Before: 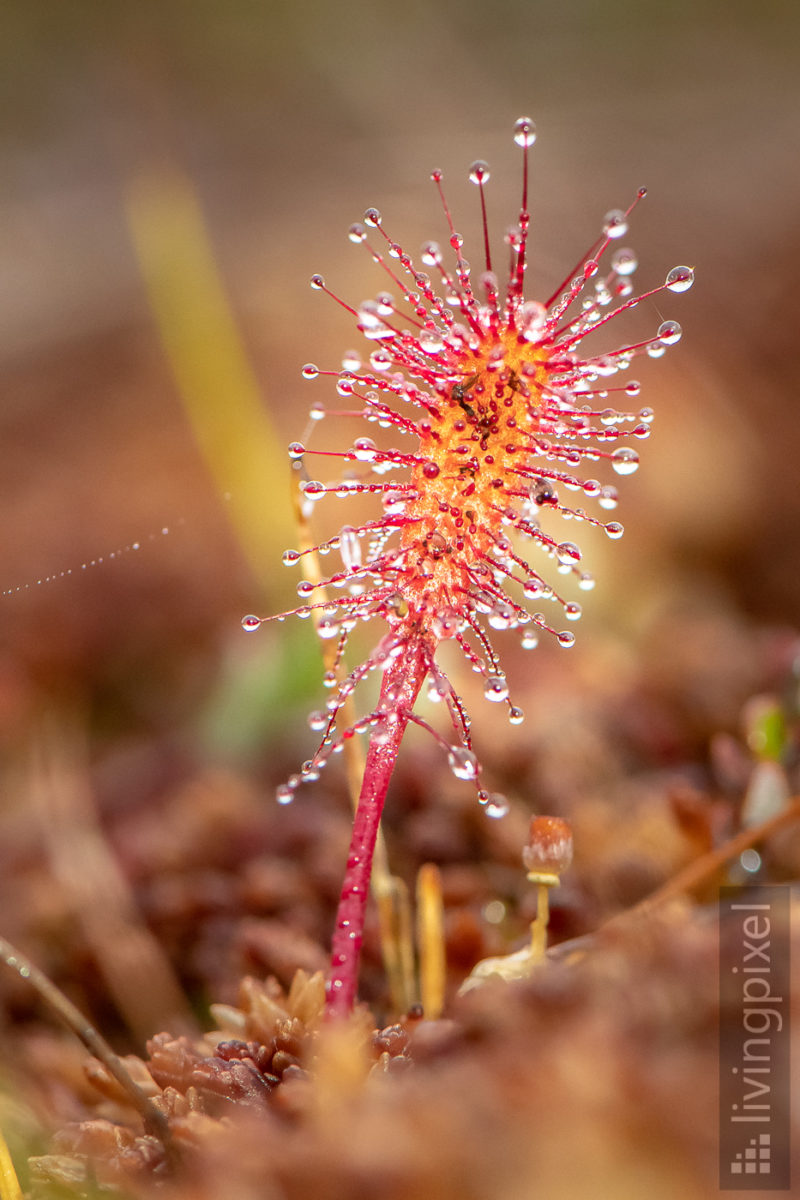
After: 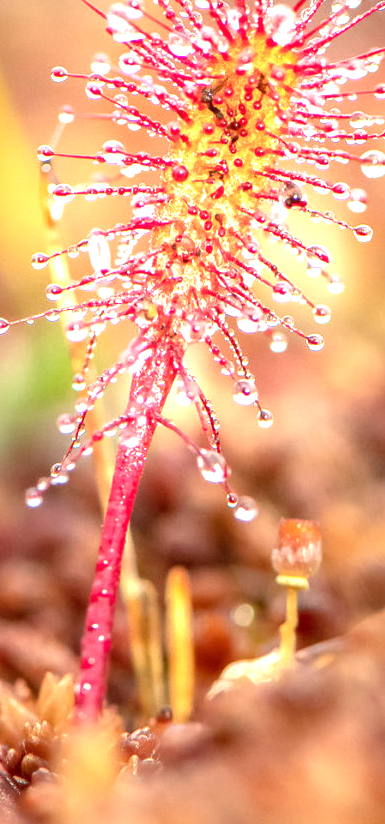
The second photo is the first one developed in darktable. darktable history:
exposure: exposure 0.951 EV, compensate highlight preservation false
crop: left 31.38%, top 24.76%, right 20.427%, bottom 6.517%
